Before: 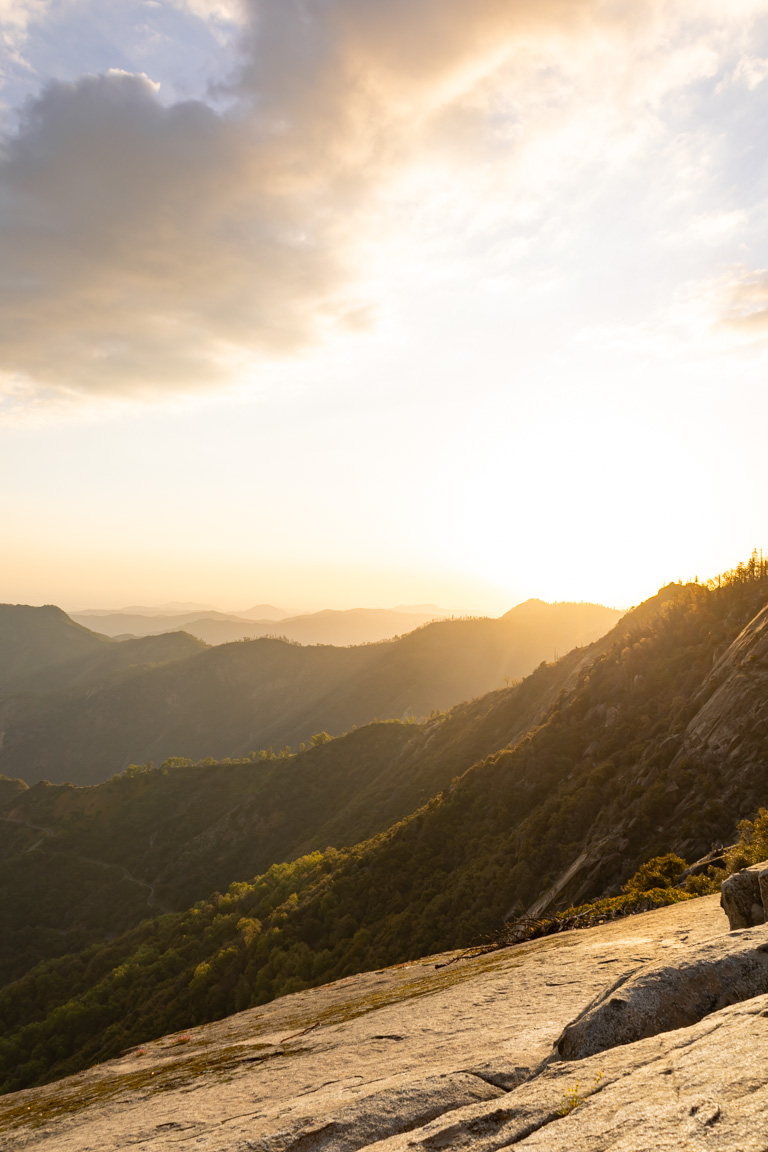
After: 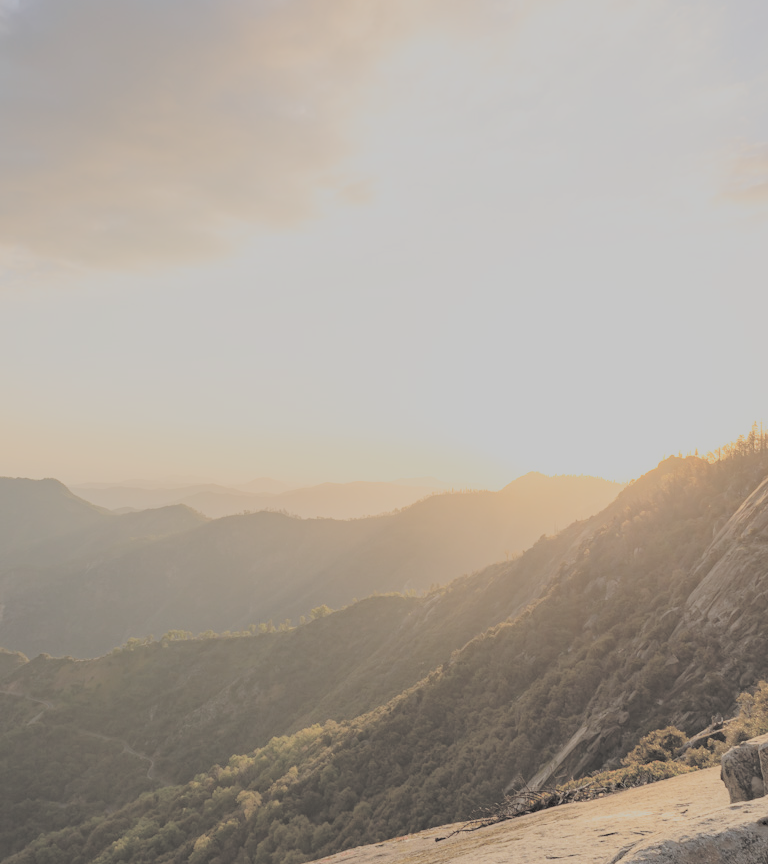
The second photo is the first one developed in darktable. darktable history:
color balance rgb: perceptual brilliance grading › global brilliance -48.39%
contrast brightness saturation: brightness 1
crop: top 11.038%, bottom 13.962%
haze removal: compatibility mode true, adaptive false
